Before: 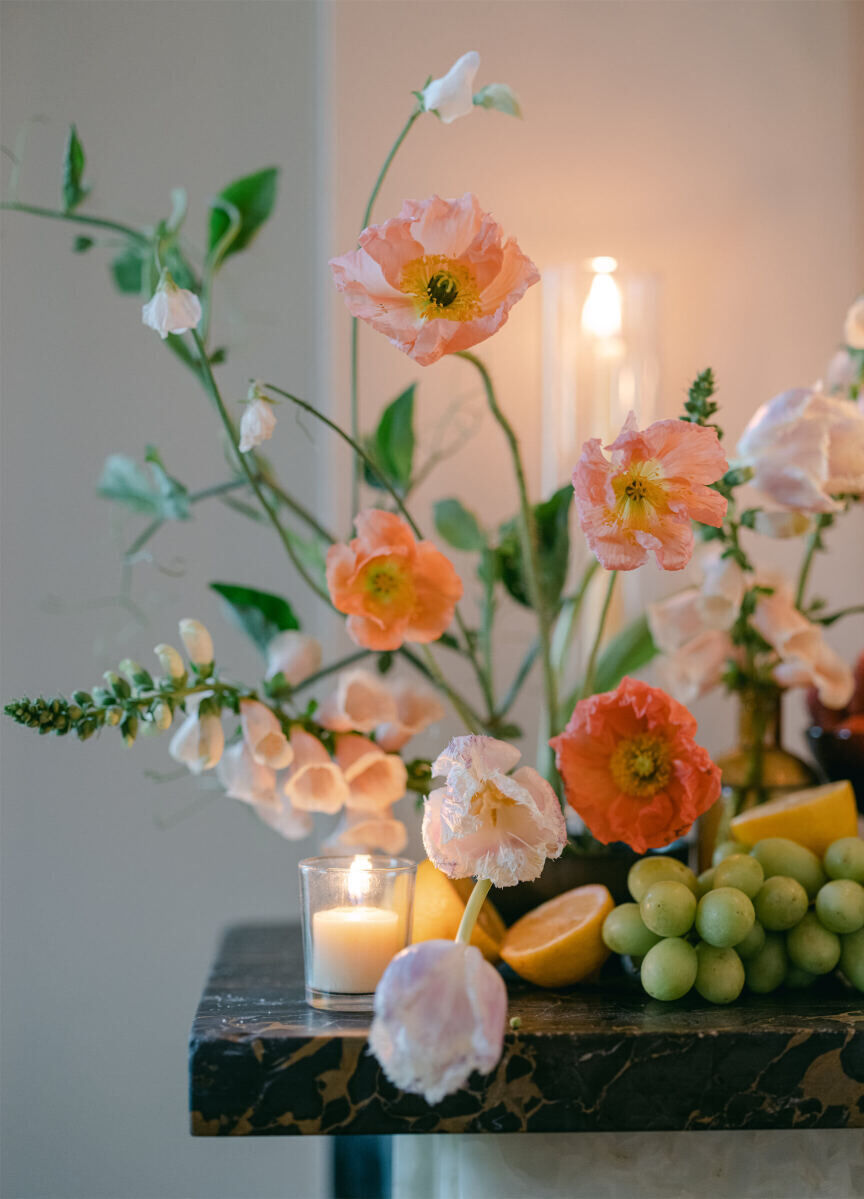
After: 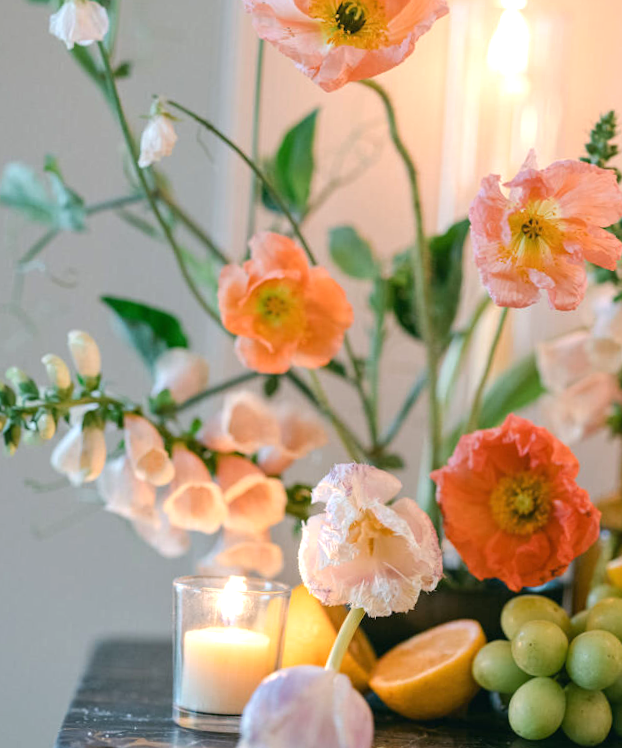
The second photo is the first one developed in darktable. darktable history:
exposure: black level correction 0, exposure 0.5 EV, compensate exposure bias true, compensate highlight preservation false
crop and rotate: angle -3.37°, left 9.79%, top 20.73%, right 12.42%, bottom 11.82%
